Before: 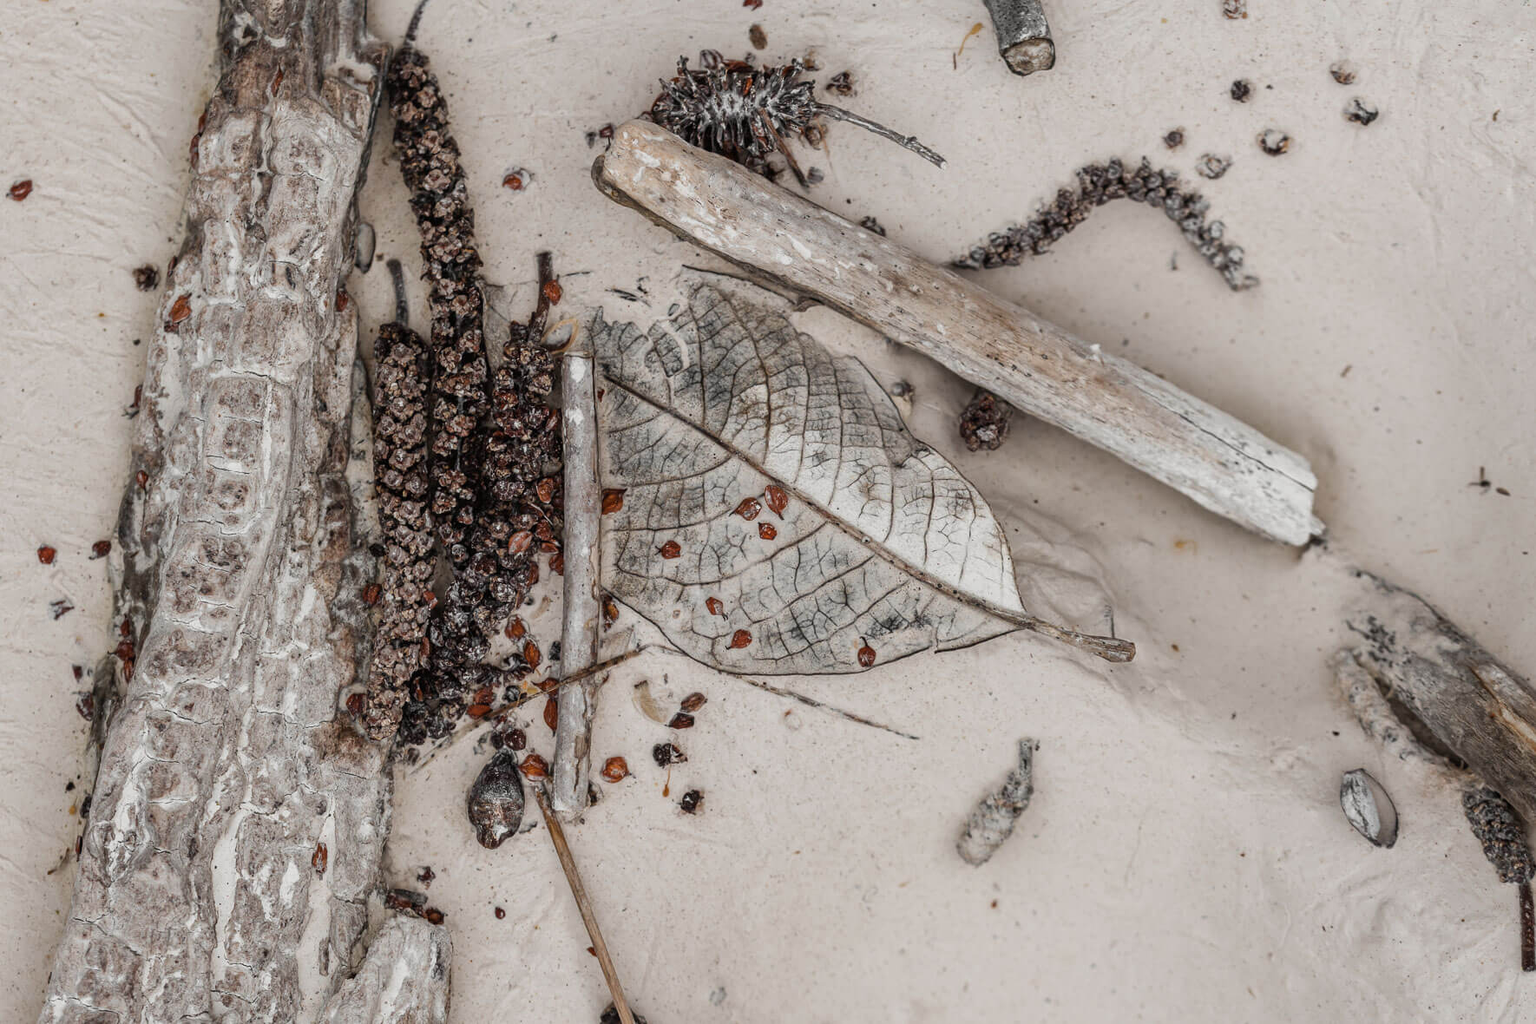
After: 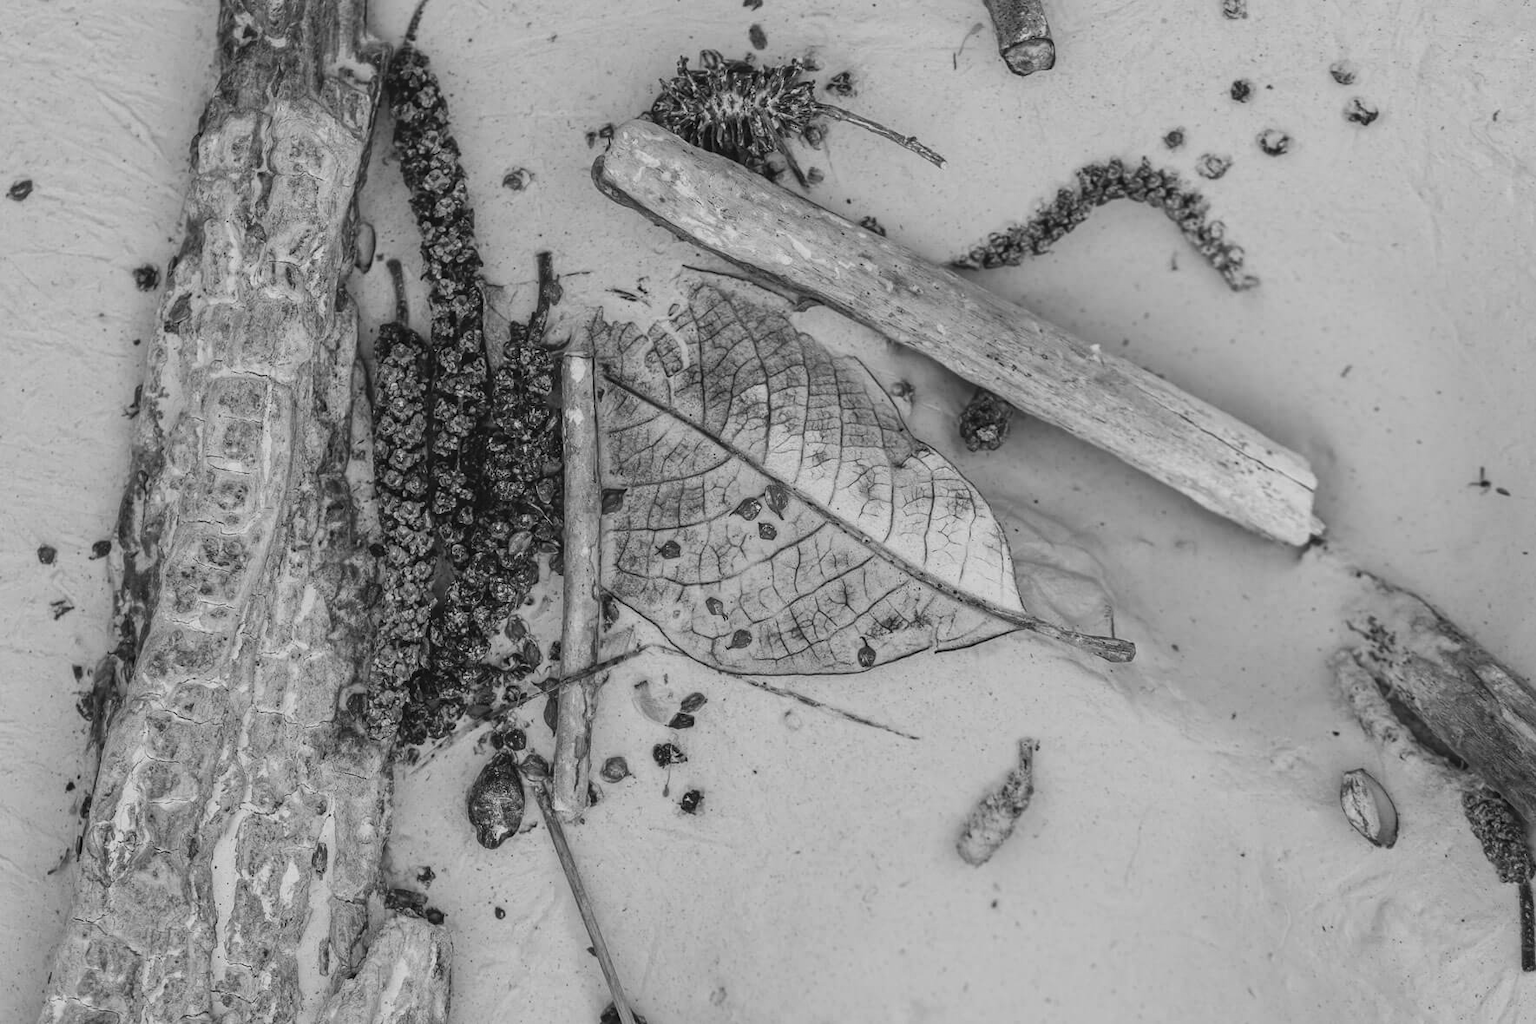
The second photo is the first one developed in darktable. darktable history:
color balance rgb: shadows lift › luminance 1%, shadows lift › chroma 0.2%, shadows lift › hue 20°, power › luminance 1%, power › chroma 0.4%, power › hue 34°, highlights gain › luminance 0.8%, highlights gain › chroma 0.4%, highlights gain › hue 44°, global offset › chroma 0.4%, global offset › hue 34°, white fulcrum 0.08 EV, linear chroma grading › shadows -7%, linear chroma grading › highlights -7%, linear chroma grading › global chroma -10%, linear chroma grading › mid-tones -8%, perceptual saturation grading › global saturation -28%, perceptual saturation grading › highlights -20%, perceptual saturation grading › mid-tones -24%, perceptual saturation grading › shadows -24%, perceptual brilliance grading › global brilliance -1%, perceptual brilliance grading › highlights -1%, perceptual brilliance grading › mid-tones -1%, perceptual brilliance grading › shadows -1%, global vibrance -17%, contrast -6%
white balance: red 0.983, blue 1.036
monochrome: a -4.13, b 5.16, size 1
